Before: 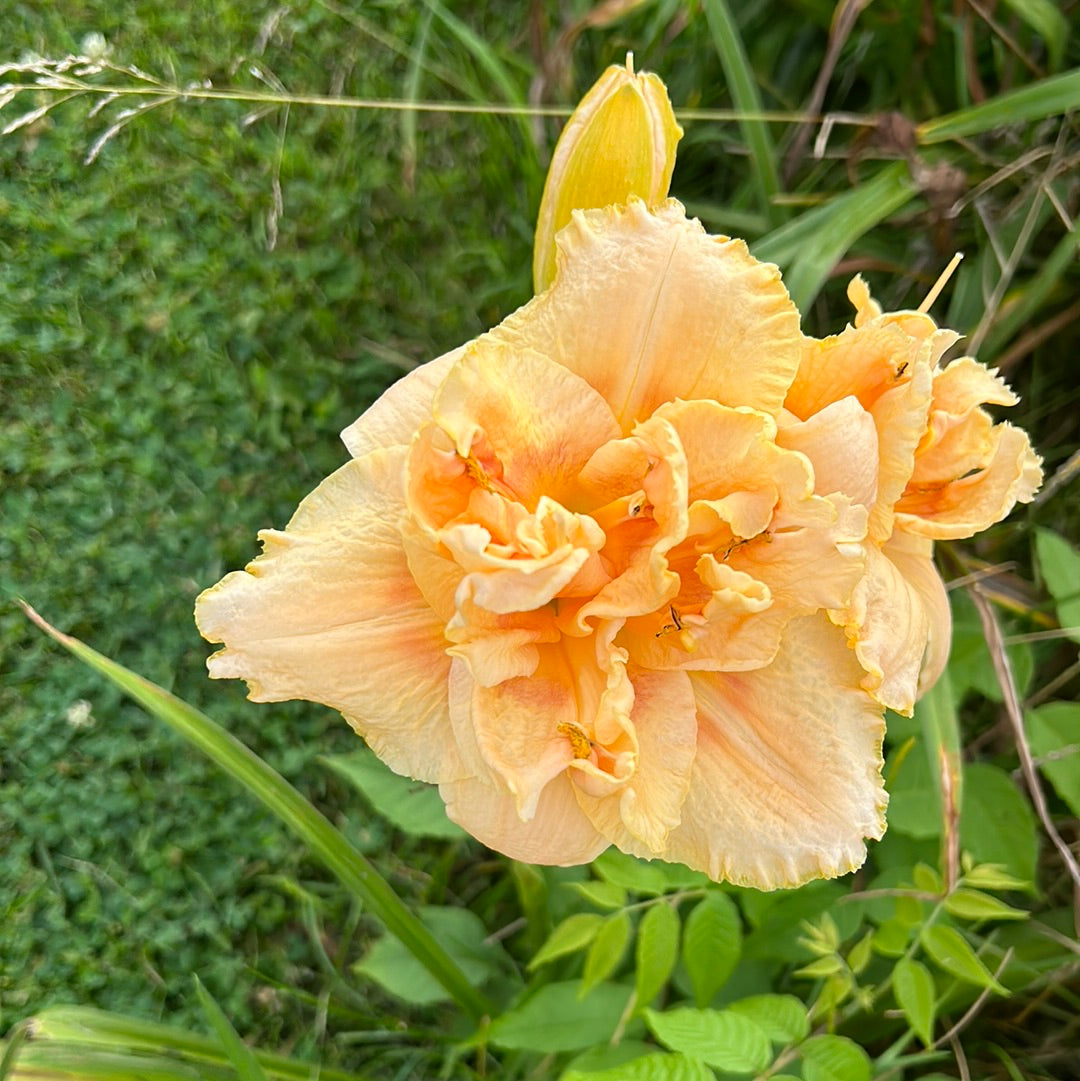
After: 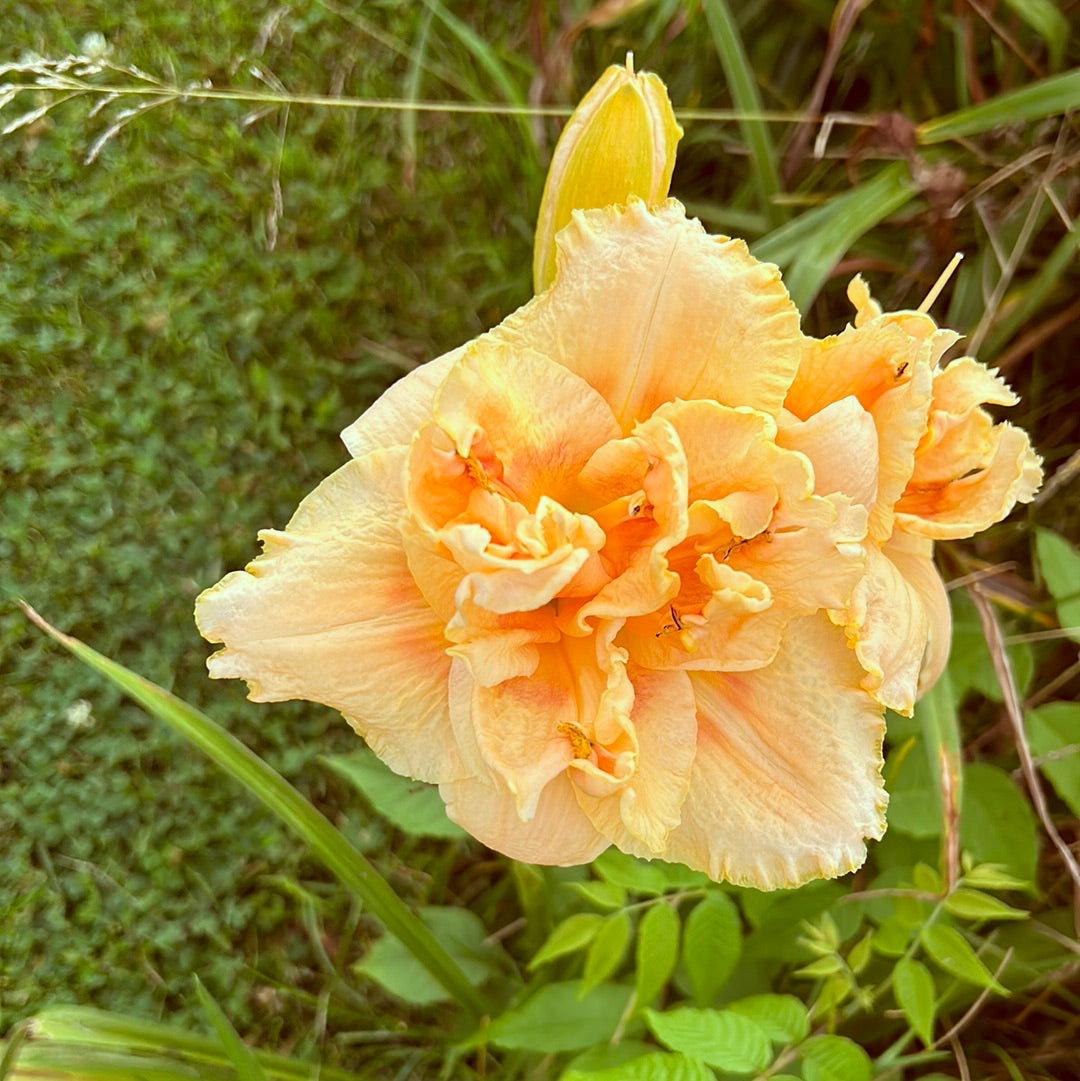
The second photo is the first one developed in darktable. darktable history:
color correction: highlights a* -6.98, highlights b* -0.159, shadows a* 20.55, shadows b* 12.4
